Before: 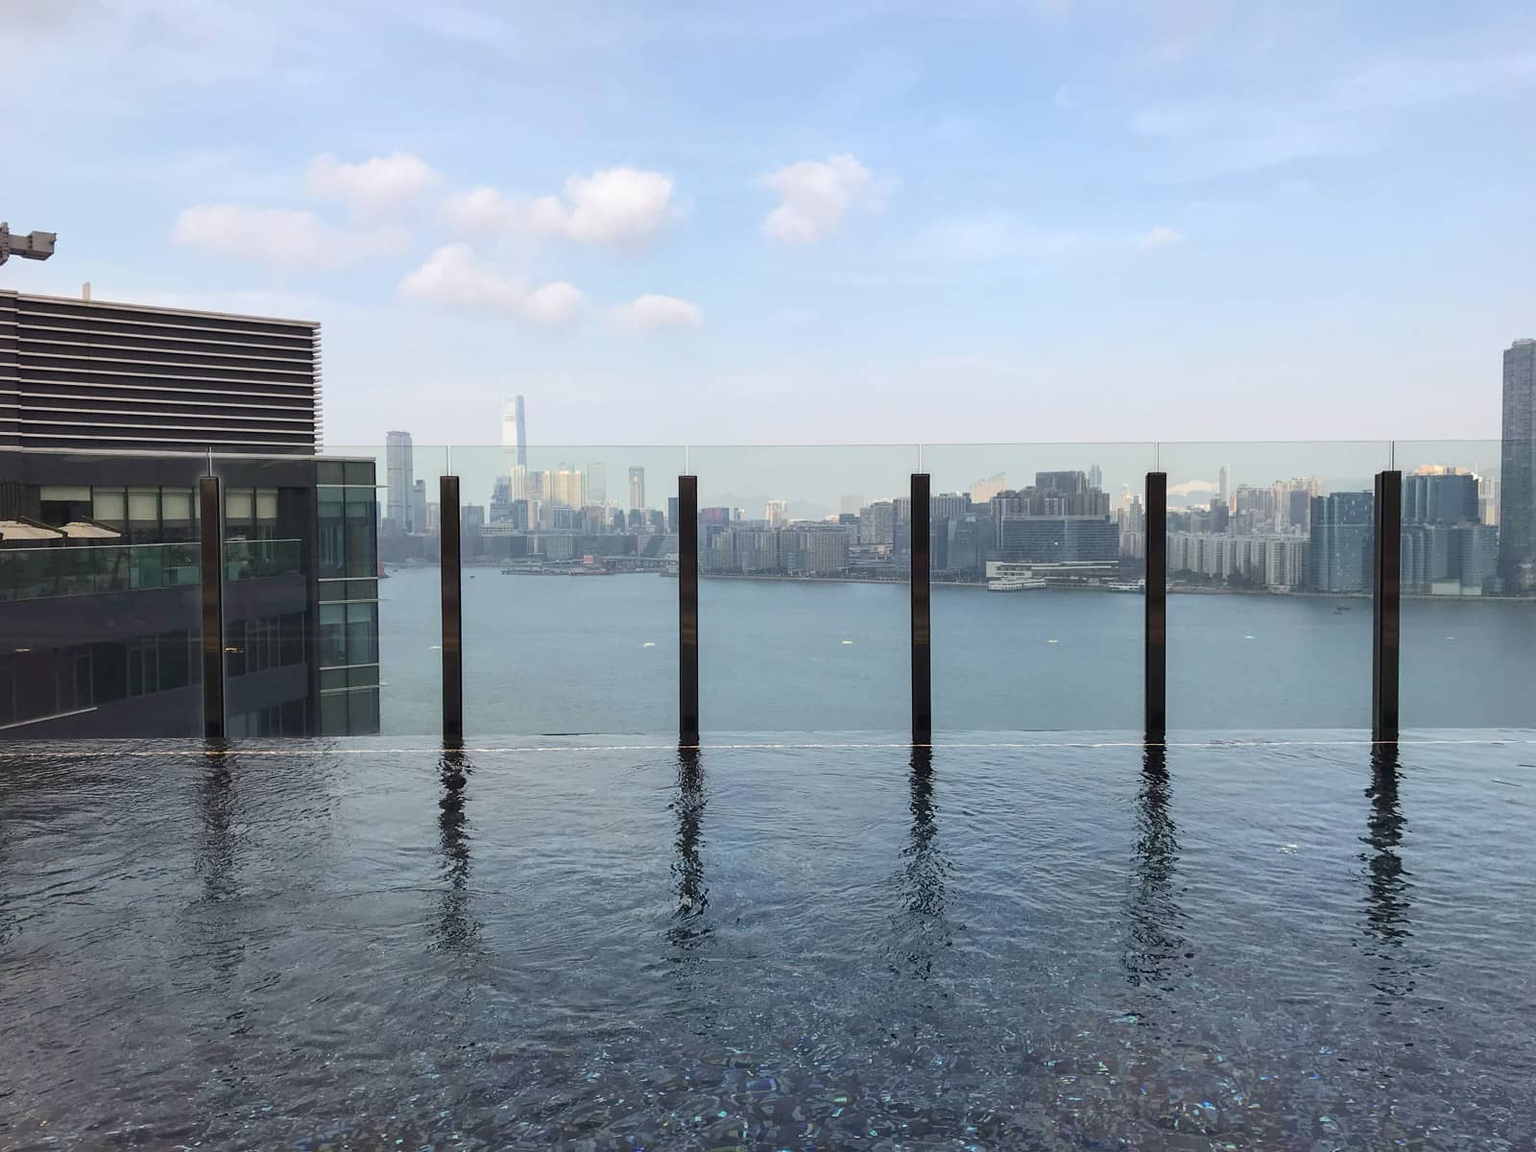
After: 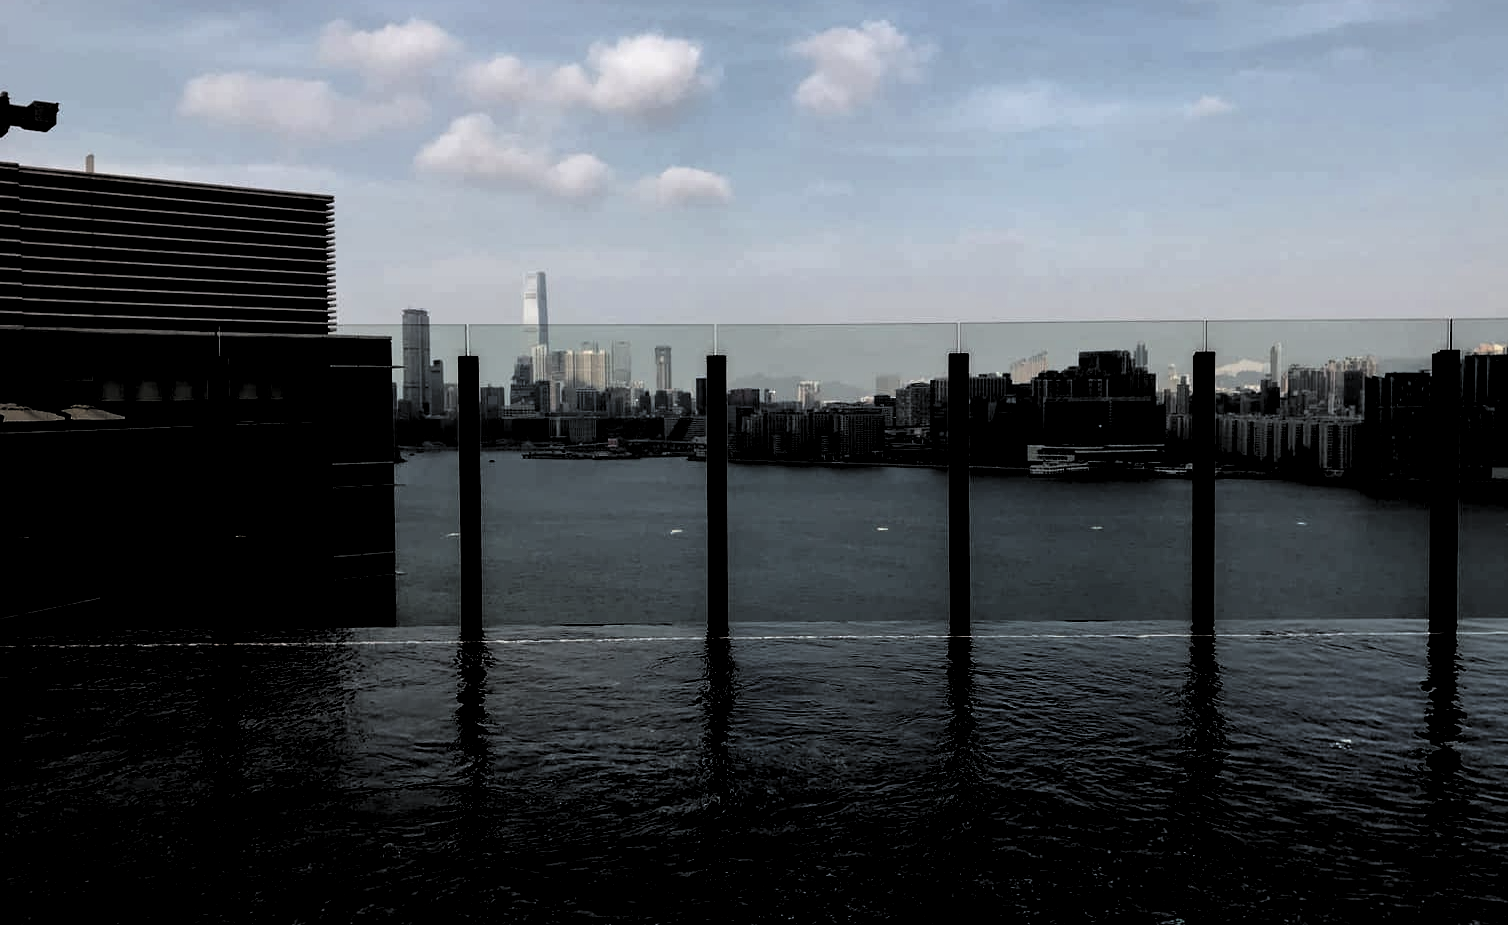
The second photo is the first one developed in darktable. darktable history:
tone equalizer: on, module defaults
levels: levels [0.514, 0.759, 1]
crop and rotate: angle 0.03°, top 11.643%, right 5.651%, bottom 11.189%
